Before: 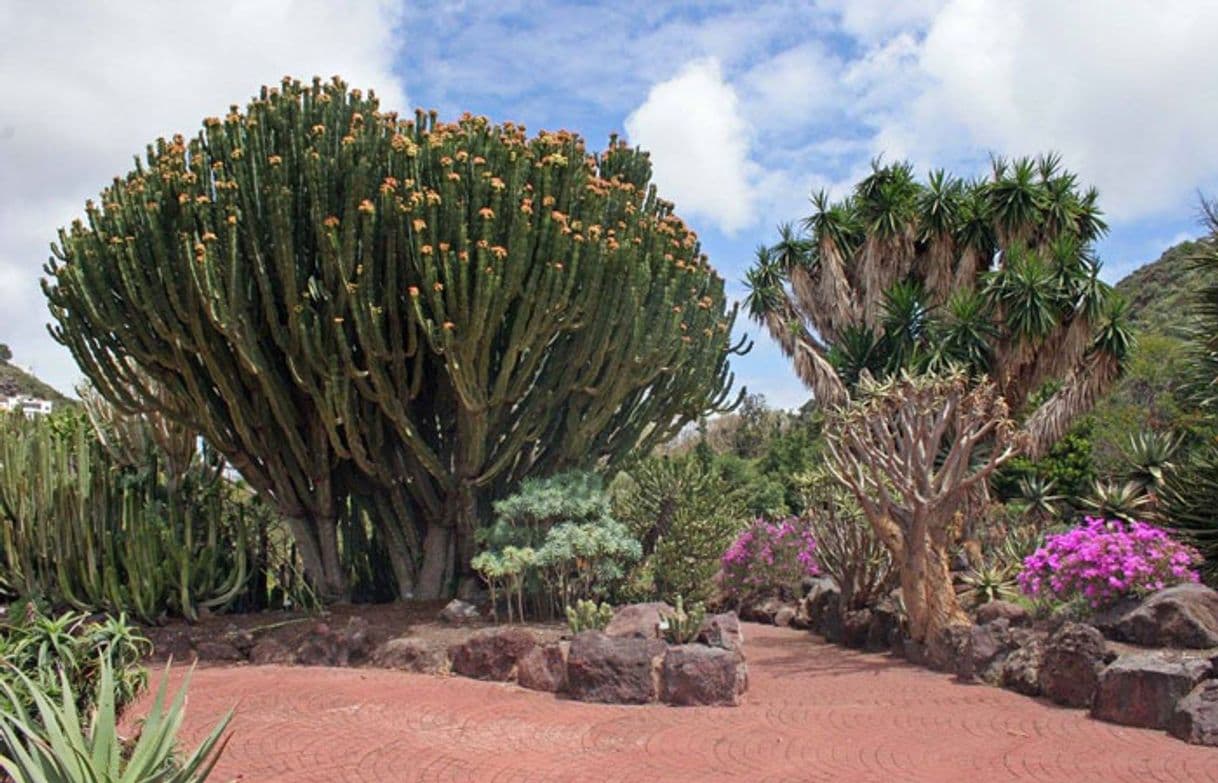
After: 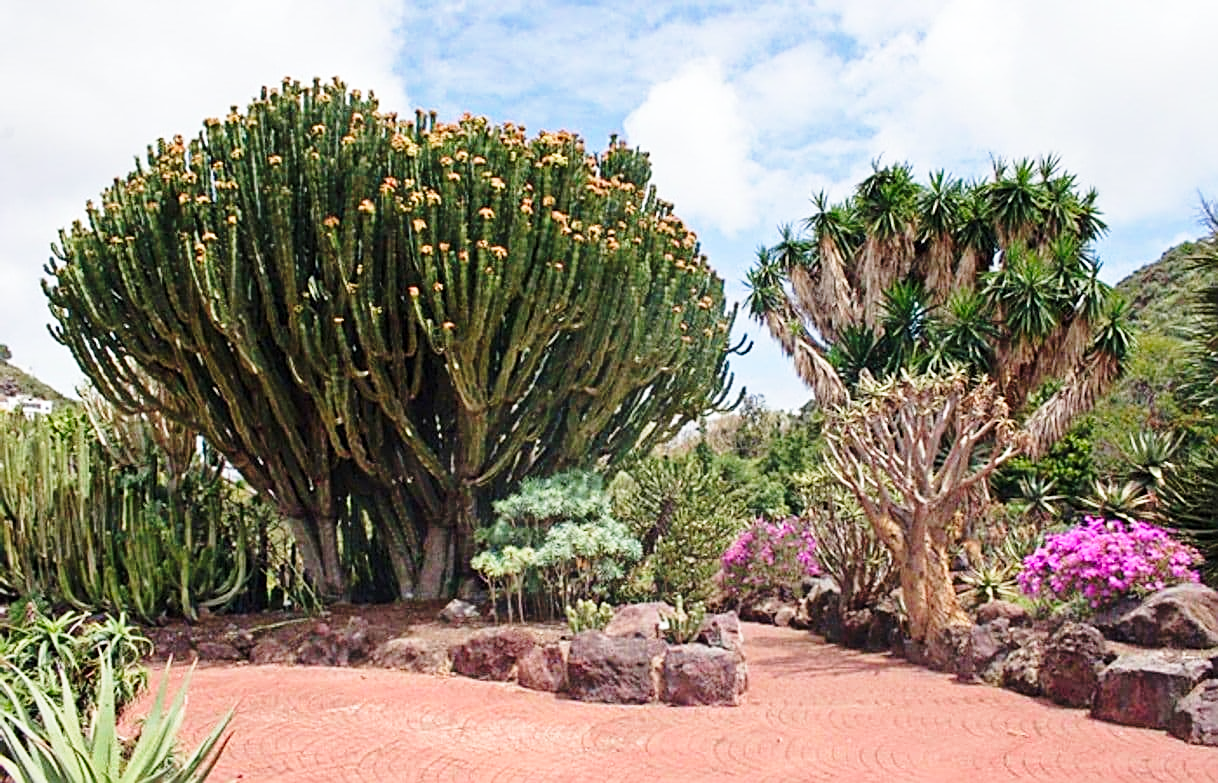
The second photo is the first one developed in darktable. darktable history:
exposure: compensate highlight preservation false
velvia: strength 15%
base curve: curves: ch0 [(0, 0) (0.028, 0.03) (0.121, 0.232) (0.46, 0.748) (0.859, 0.968) (1, 1)], preserve colors none
sharpen: on, module defaults
